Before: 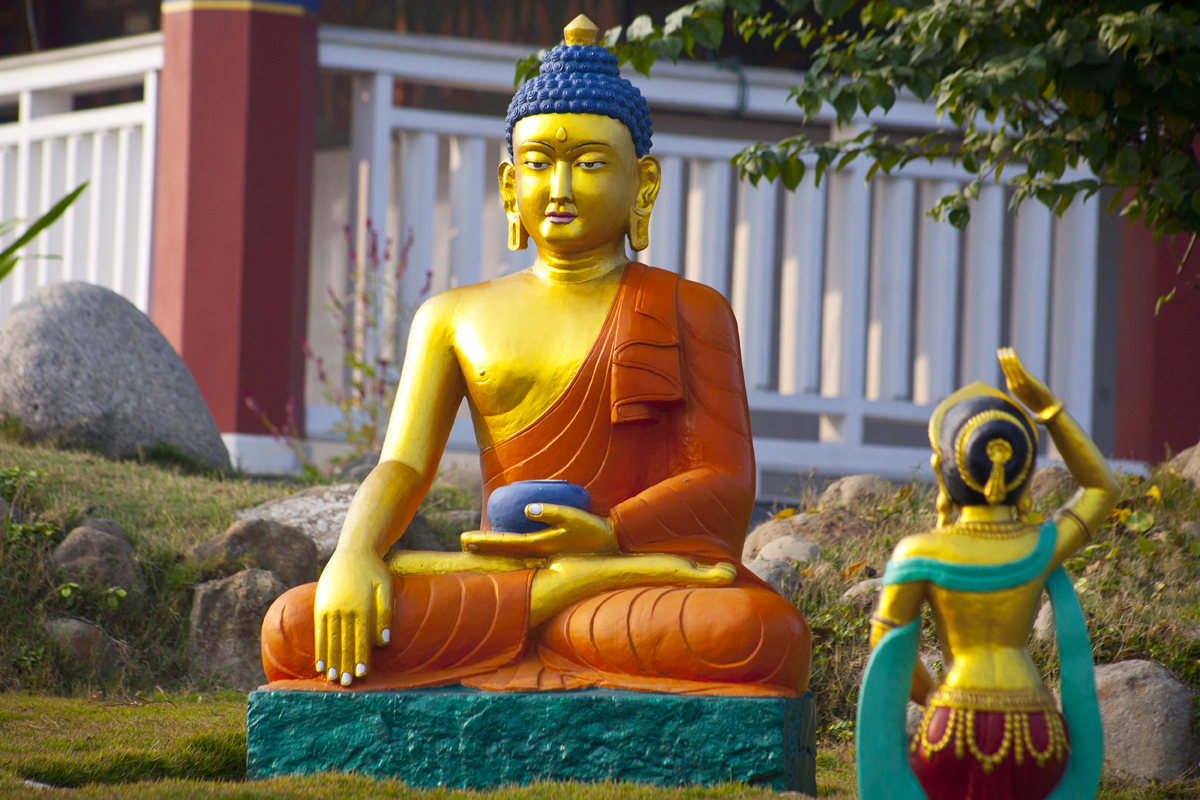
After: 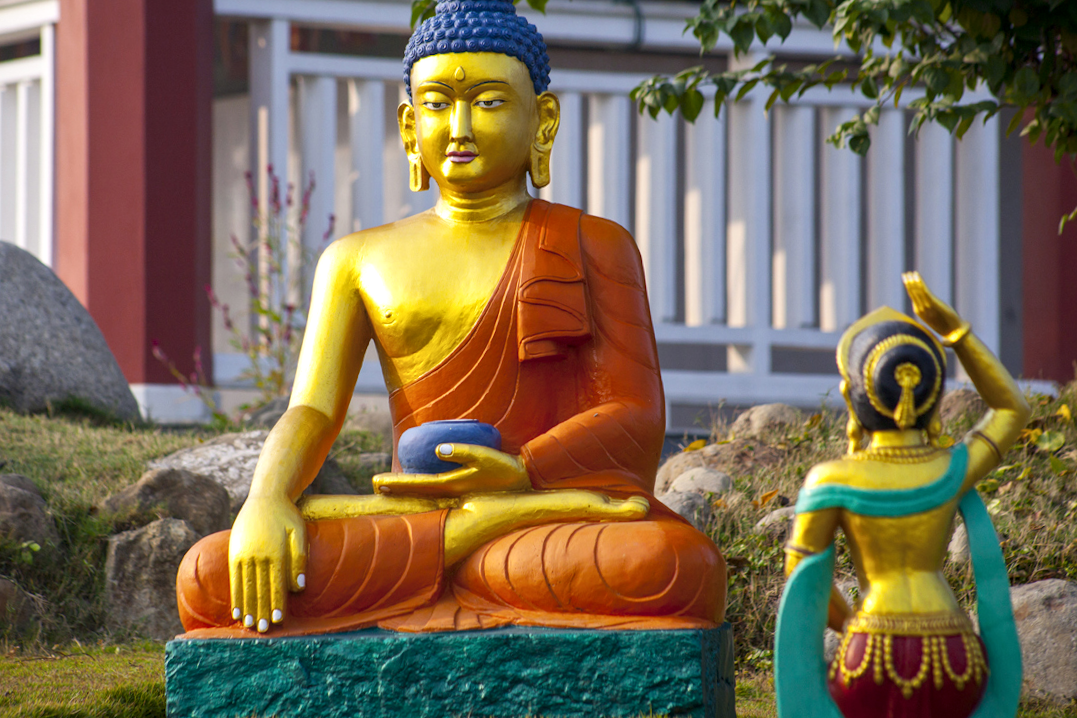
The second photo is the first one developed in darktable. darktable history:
crop and rotate: angle 1.96°, left 5.673%, top 5.673%
local contrast: on, module defaults
